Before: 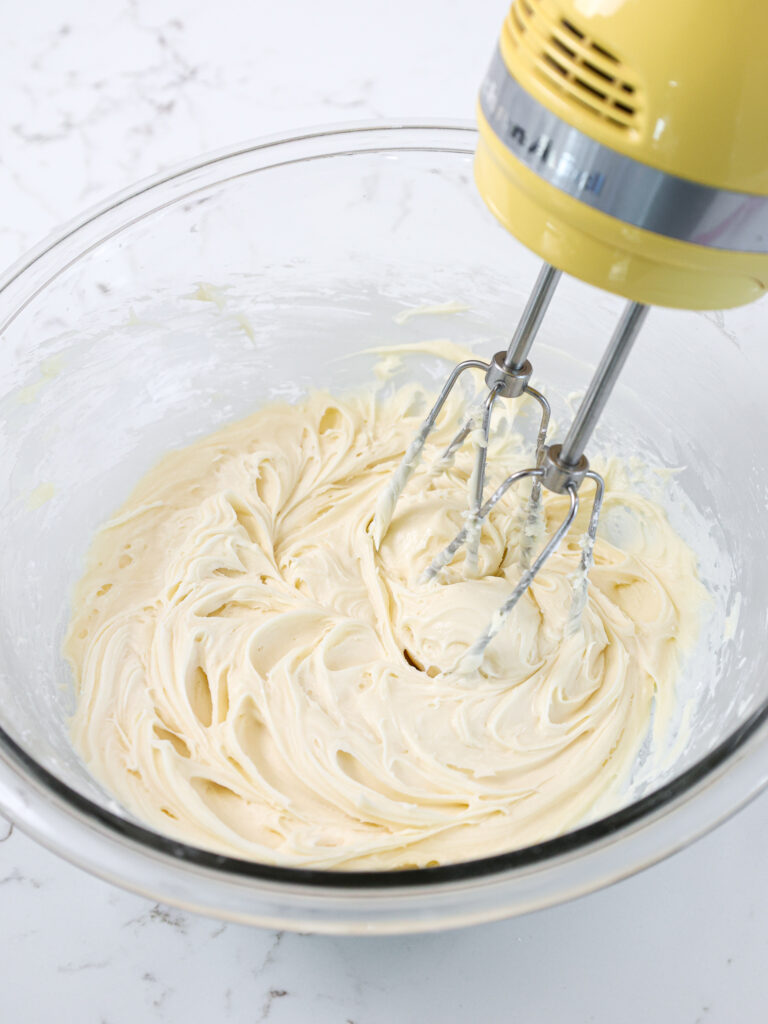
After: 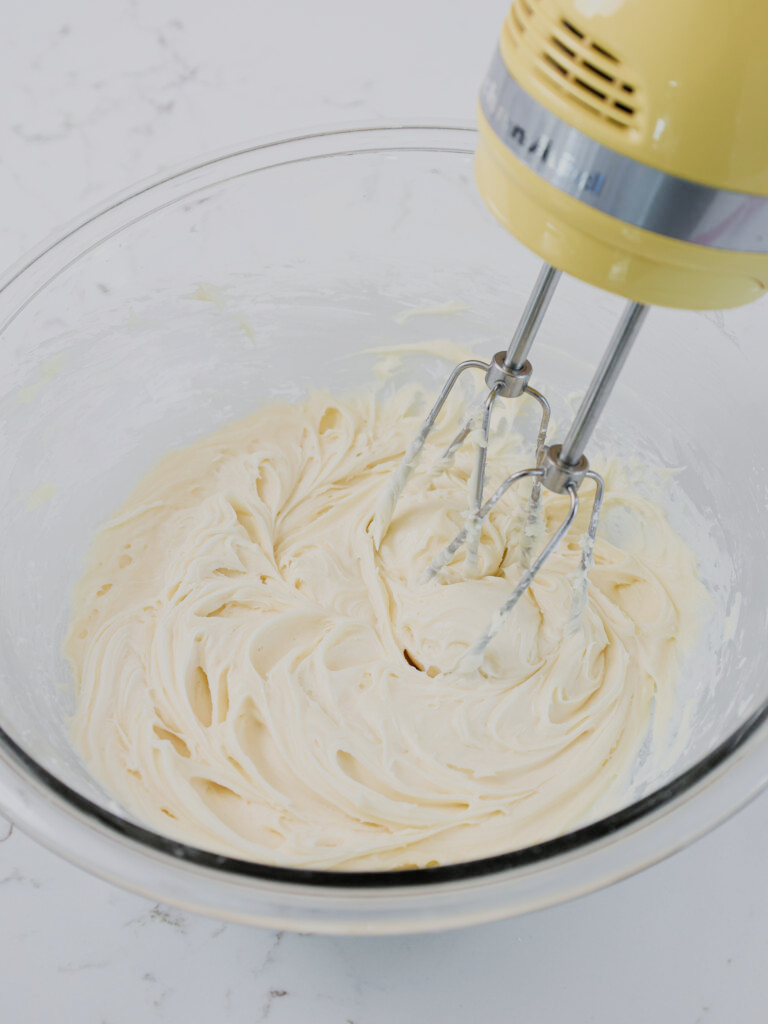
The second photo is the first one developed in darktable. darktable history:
filmic rgb: black relative exposure -7.65 EV, white relative exposure 4.56 EV, hardness 3.61, add noise in highlights 0.002, color science v3 (2019), use custom middle-gray values true, contrast in highlights soft
